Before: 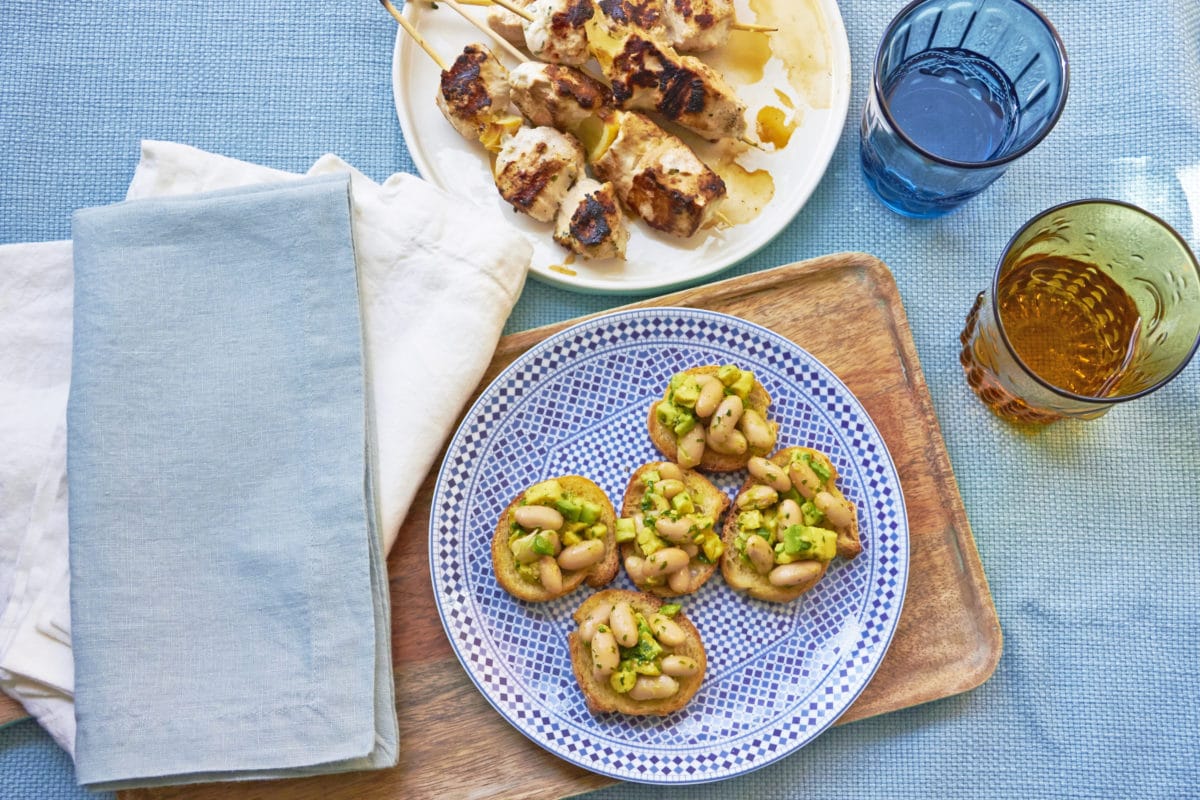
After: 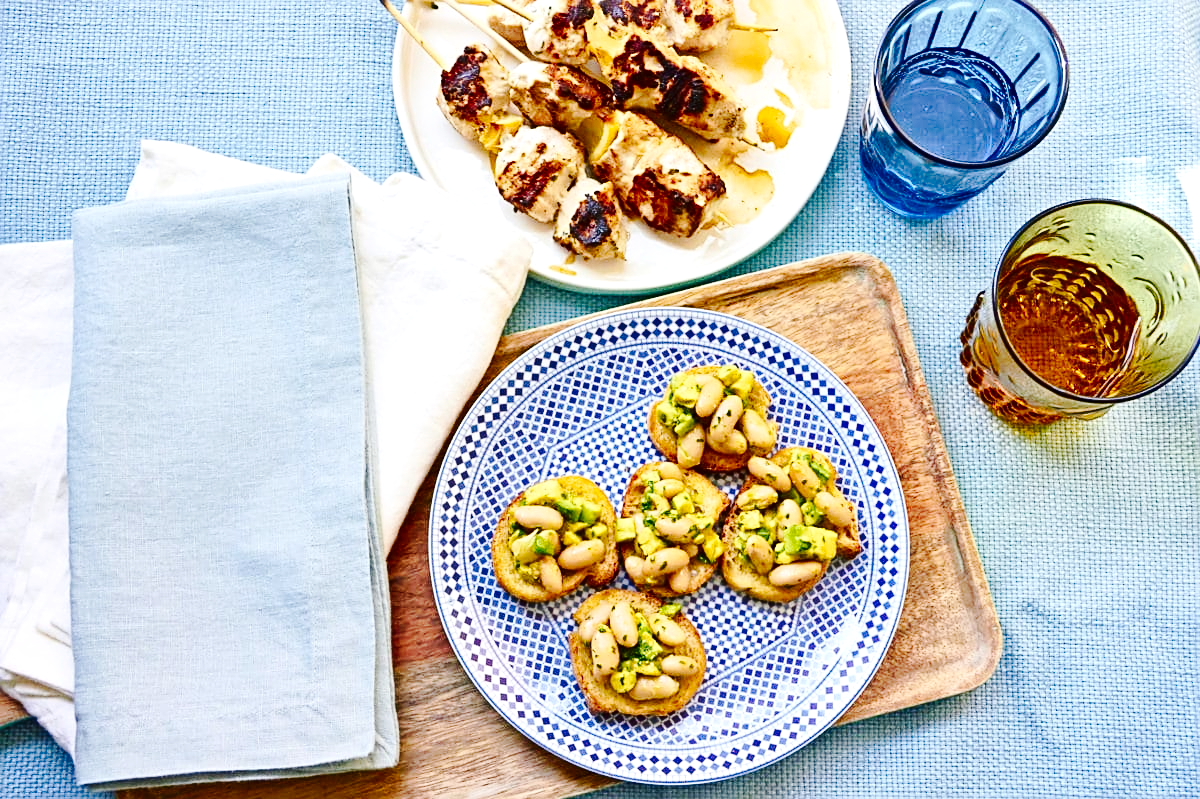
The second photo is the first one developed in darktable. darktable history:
exposure: exposure 0.294 EV, compensate highlight preservation false
crop: bottom 0.078%
contrast brightness saturation: contrast 0.216, brightness -0.182, saturation 0.231
tone curve: curves: ch0 [(0, 0) (0.131, 0.135) (0.288, 0.372) (0.451, 0.608) (0.612, 0.739) (0.736, 0.832) (1, 1)]; ch1 [(0, 0) (0.392, 0.398) (0.487, 0.471) (0.496, 0.493) (0.519, 0.531) (0.557, 0.591) (0.581, 0.639) (0.622, 0.711) (1, 1)]; ch2 [(0, 0) (0.388, 0.344) (0.438, 0.425) (0.476, 0.482) (0.502, 0.508) (0.524, 0.531) (0.538, 0.58) (0.58, 0.621) (0.613, 0.679) (0.655, 0.738) (1, 1)], preserve colors none
sharpen: on, module defaults
